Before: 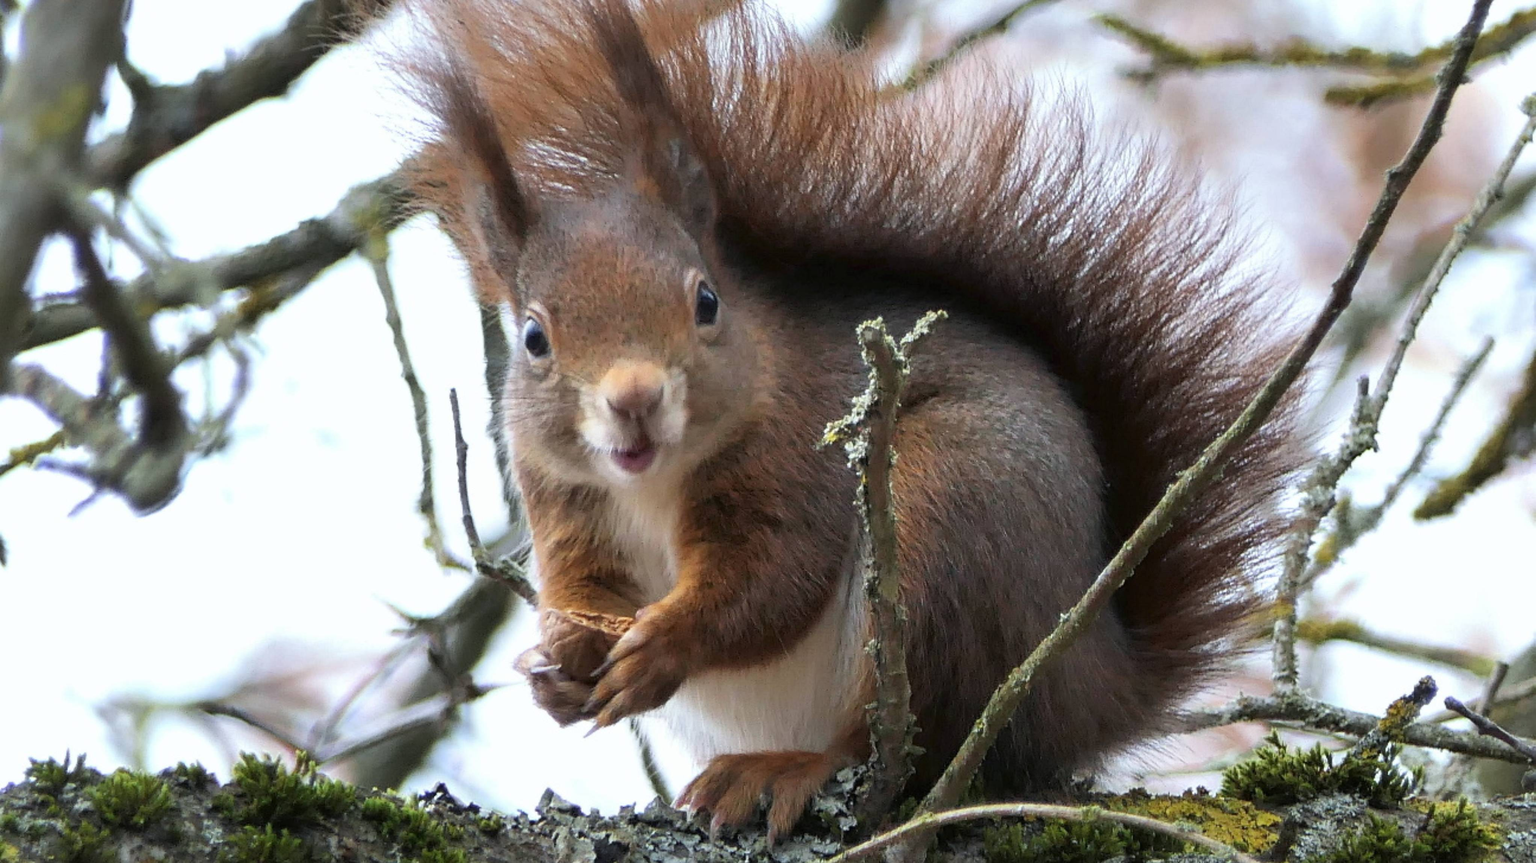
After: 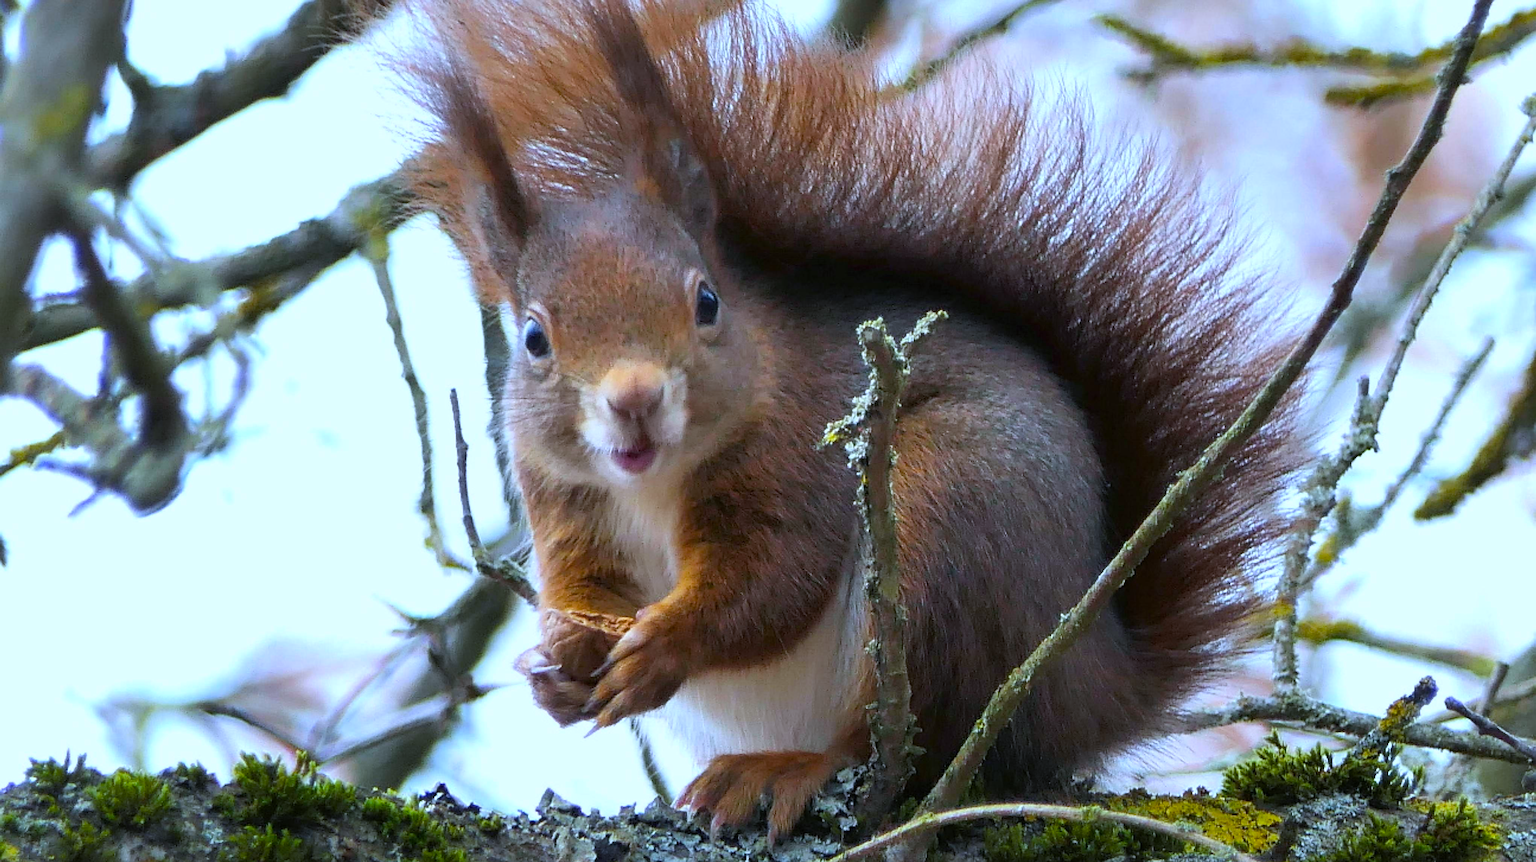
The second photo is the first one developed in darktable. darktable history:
color balance rgb: linear chroma grading › global chroma 15%, perceptual saturation grading › global saturation 30%
white balance: red 0.931, blue 1.11
sharpen: on, module defaults
